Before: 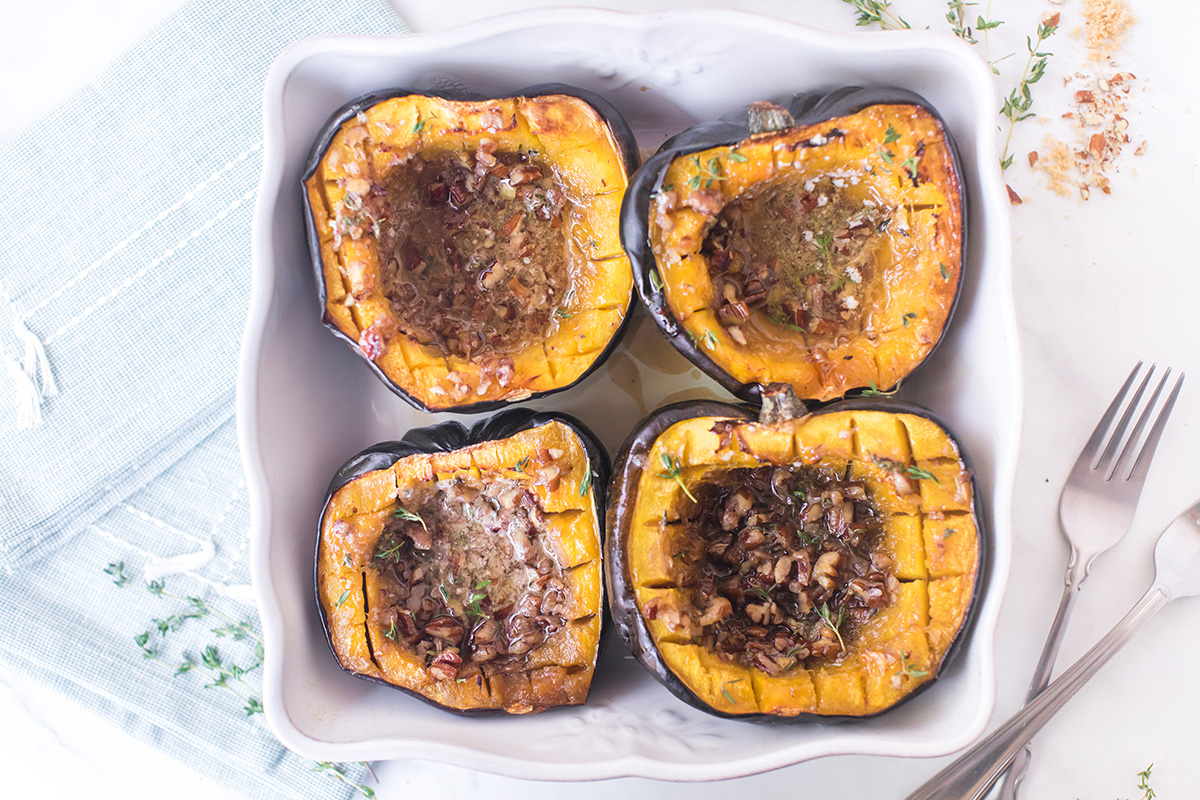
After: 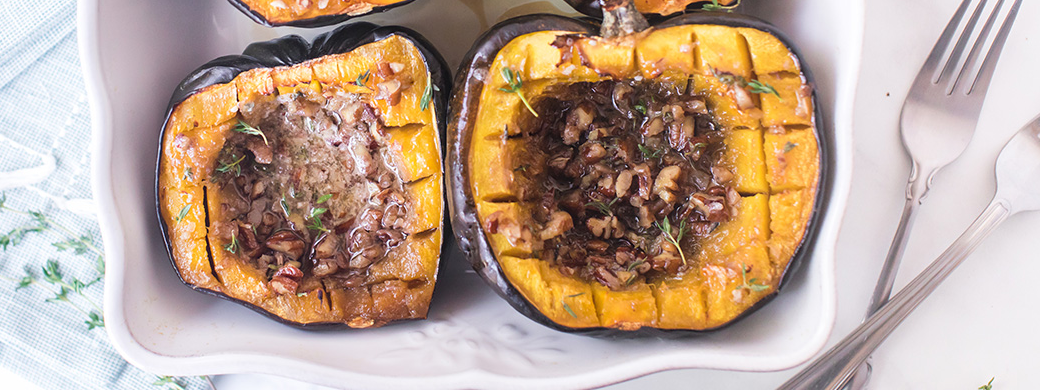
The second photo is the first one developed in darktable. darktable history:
crop and rotate: left 13.314%, top 48.266%, bottom 2.885%
